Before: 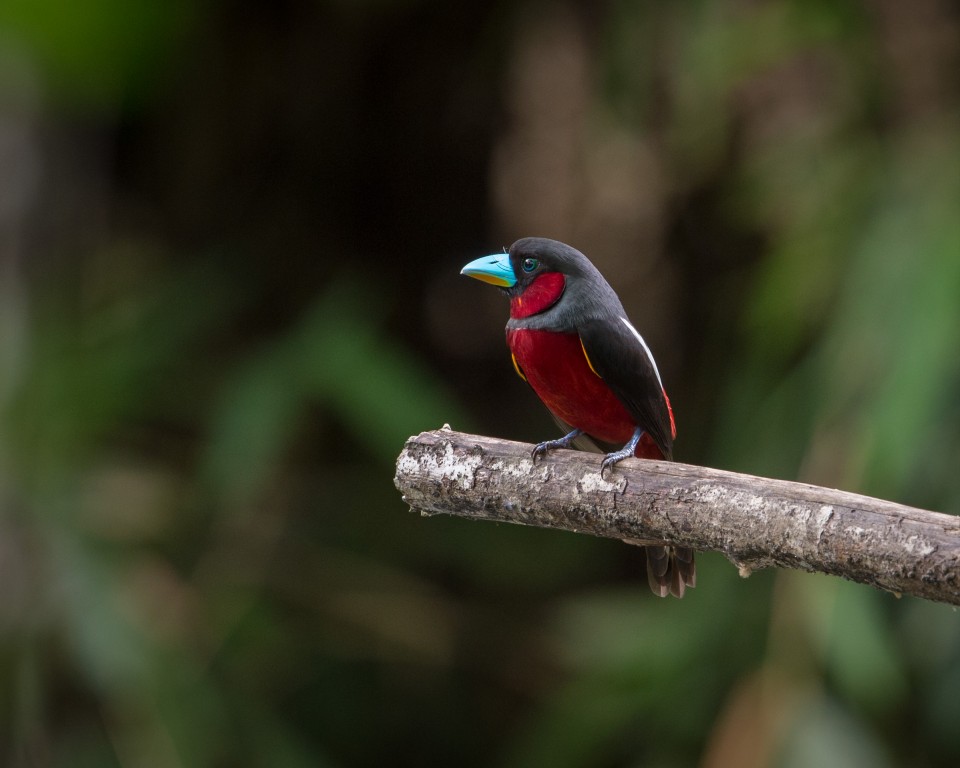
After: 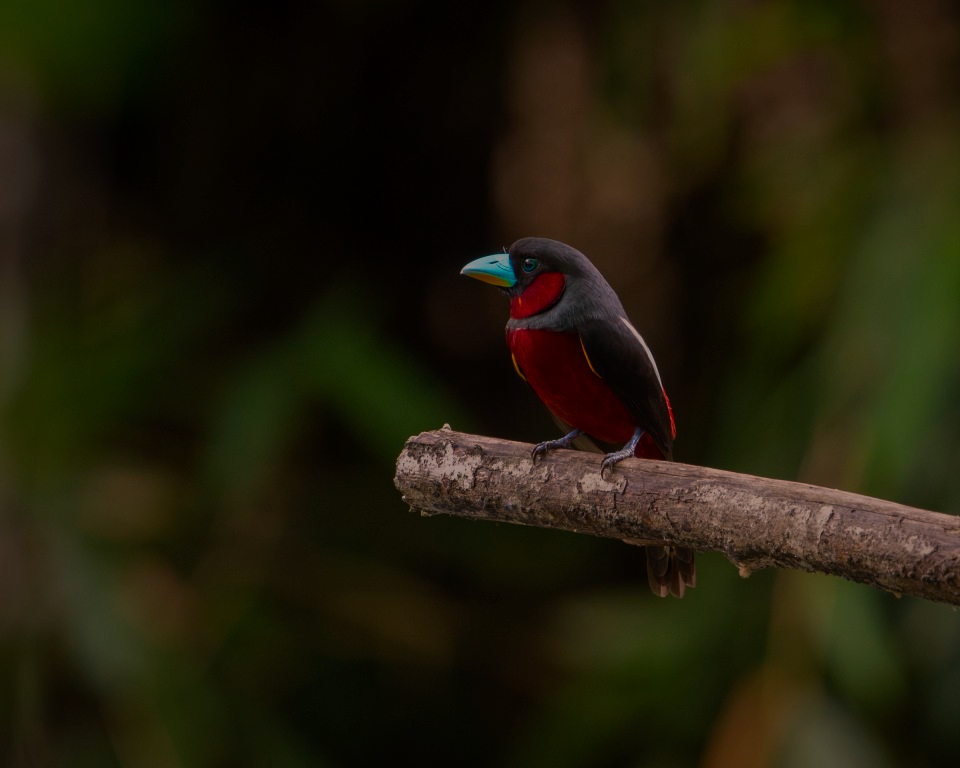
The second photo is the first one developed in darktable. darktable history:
exposure: exposure -2.002 EV, compensate highlight preservation false
white balance: red 1.127, blue 0.943
color balance rgb: perceptual saturation grading › global saturation 25%, perceptual brilliance grading › mid-tones 10%, perceptual brilliance grading › shadows 15%, global vibrance 20%
